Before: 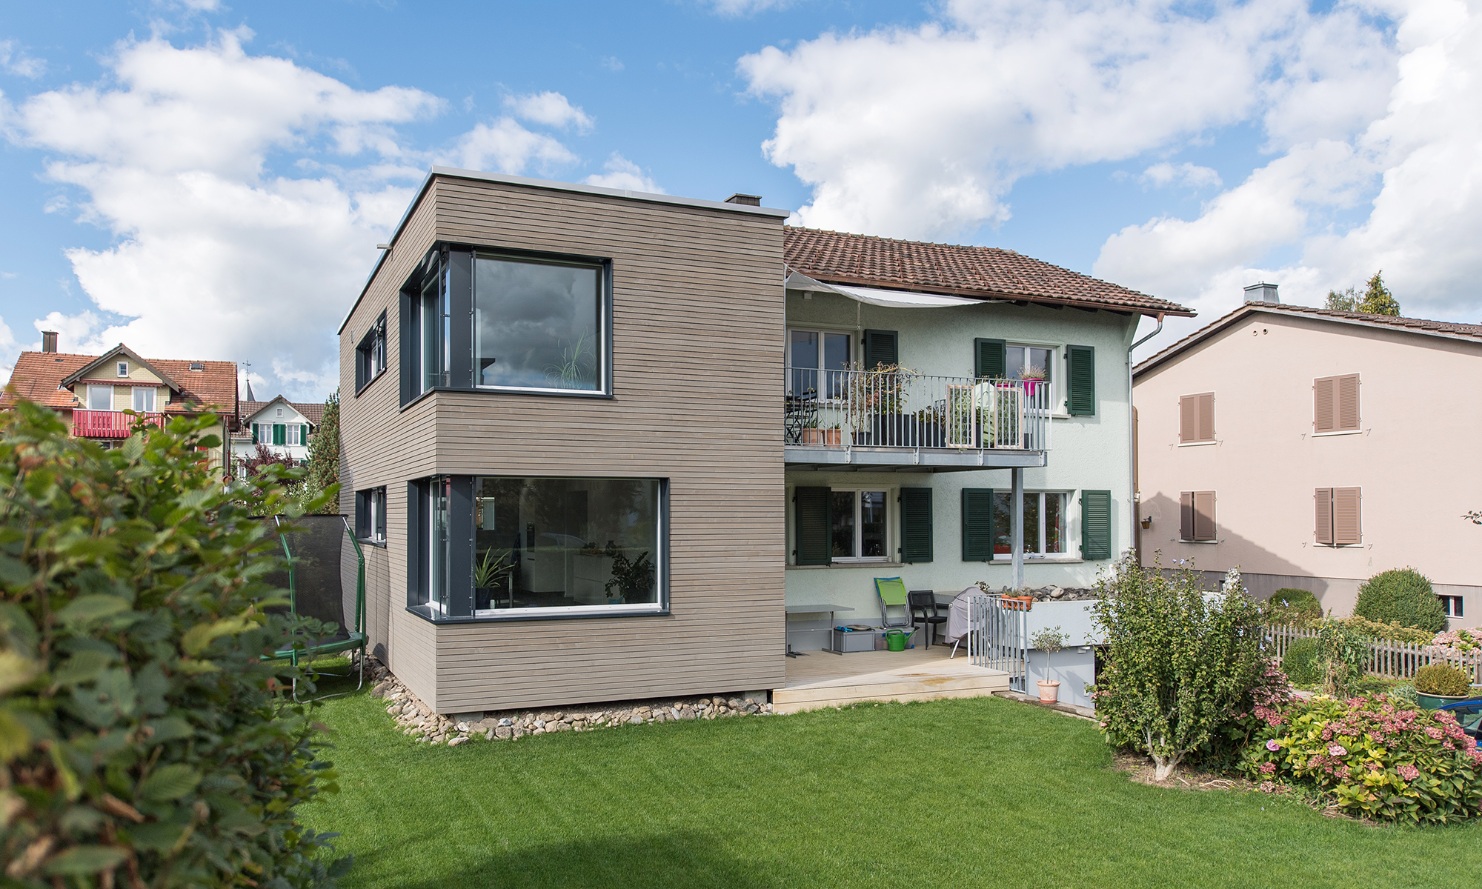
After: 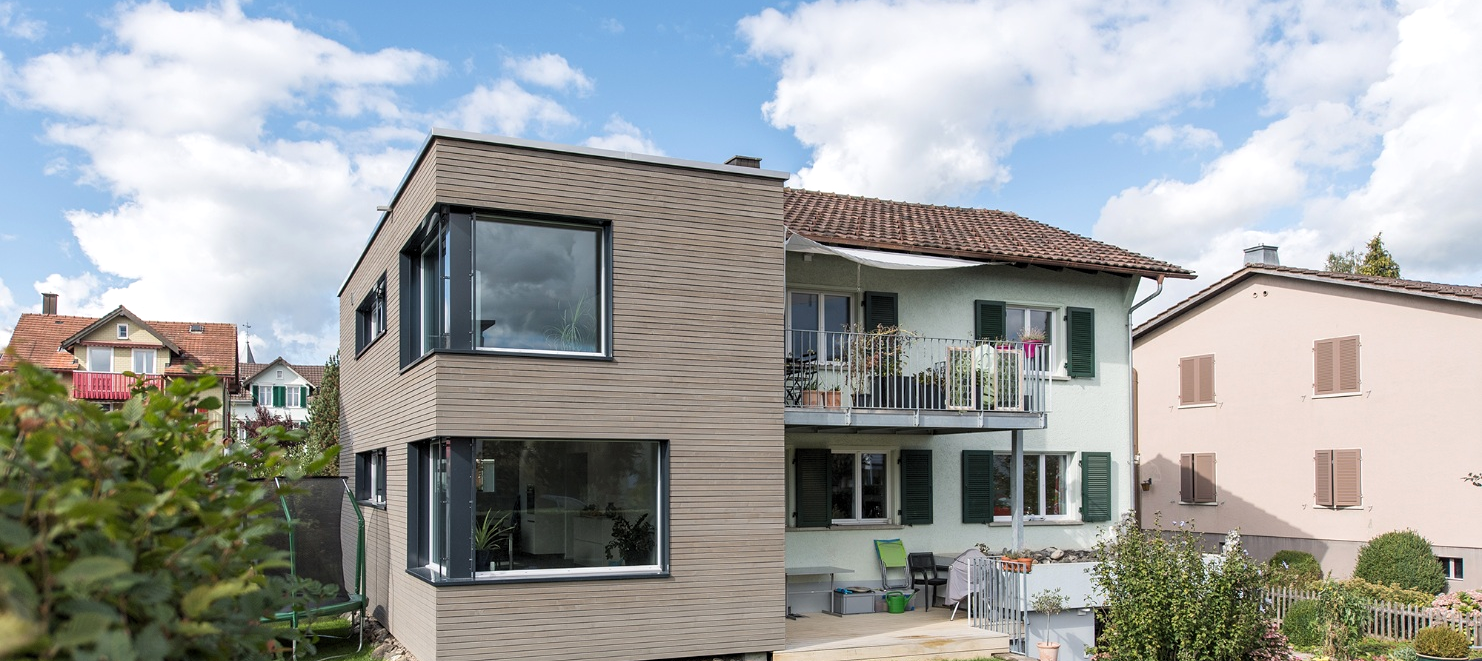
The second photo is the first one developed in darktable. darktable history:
crop: top 4.345%, bottom 21.197%
levels: levels [0.031, 0.5, 0.969]
